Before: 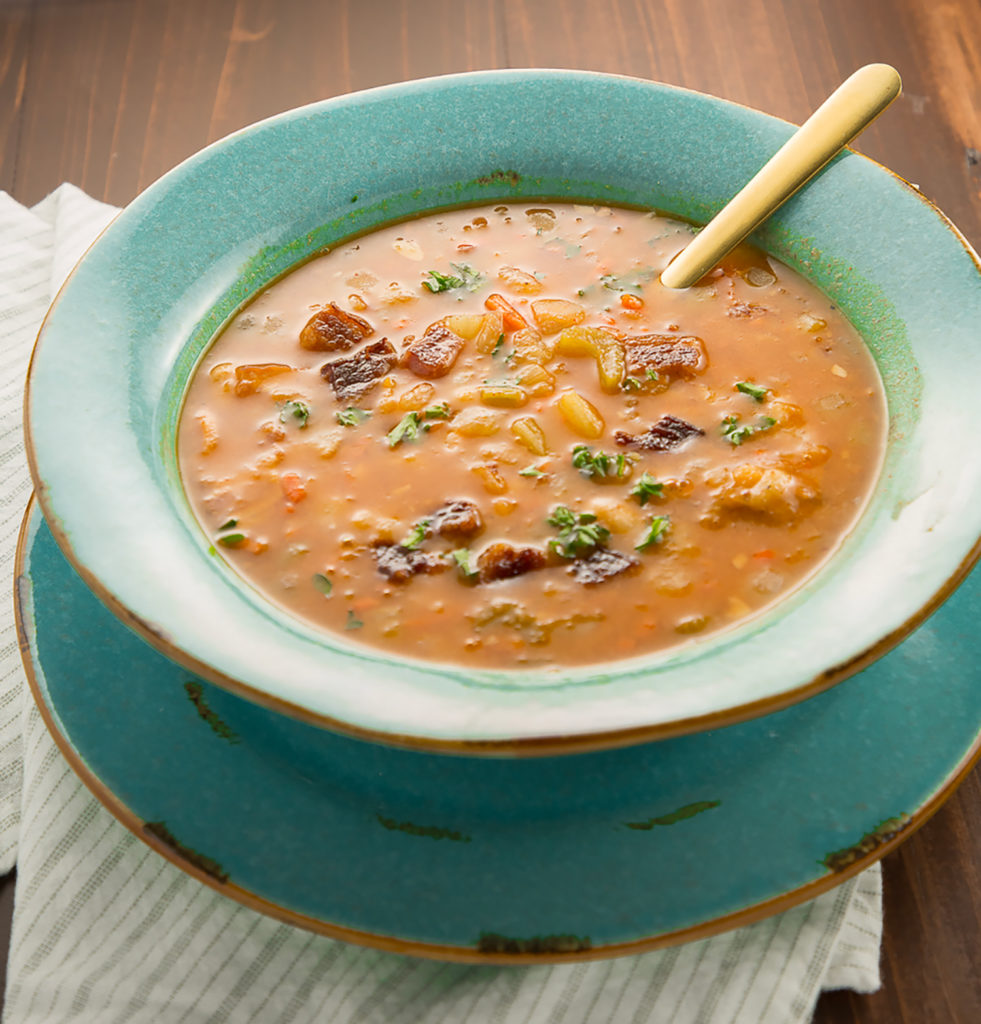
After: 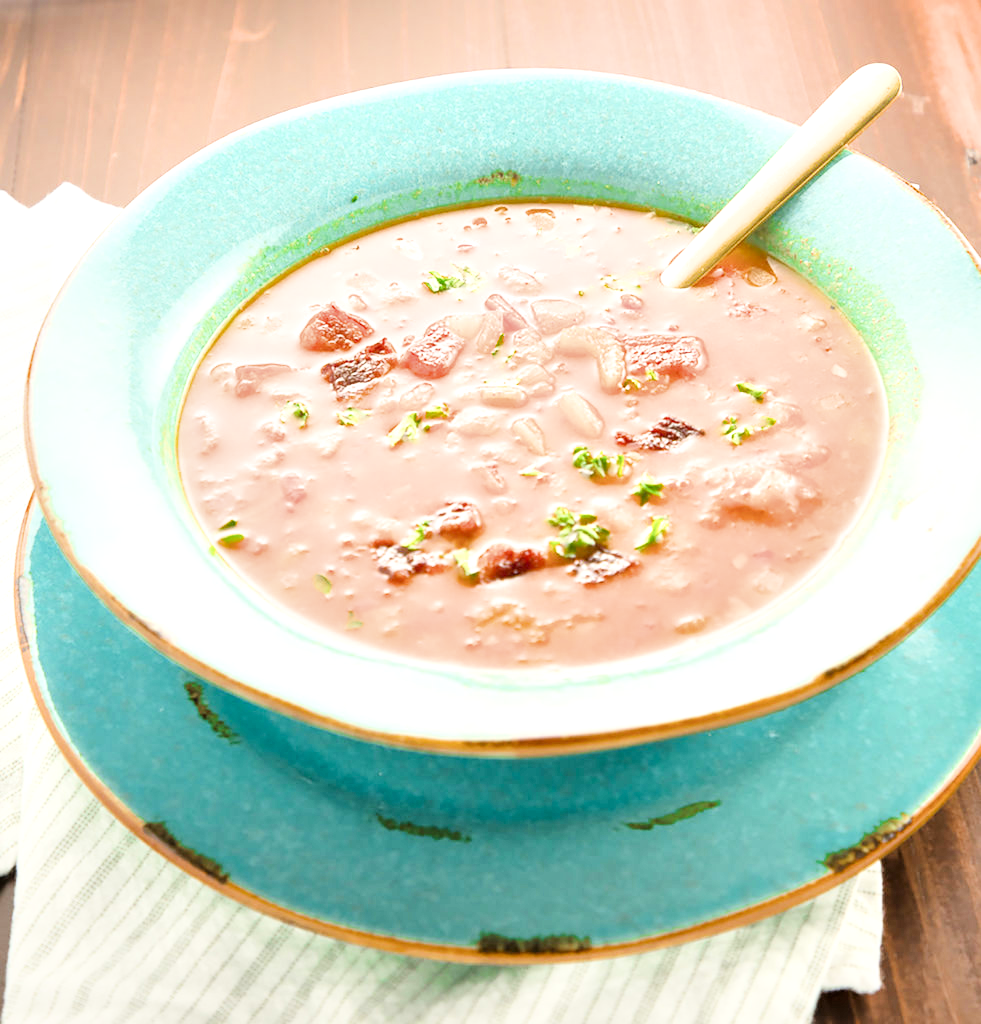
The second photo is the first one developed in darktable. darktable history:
filmic rgb: black relative exposure -7.65 EV, white relative exposure 4.56 EV, hardness 3.61, contrast 1.054
tone equalizer: -8 EV -0.714 EV, -7 EV -0.681 EV, -6 EV -0.626 EV, -5 EV -0.366 EV, -3 EV 0.394 EV, -2 EV 0.6 EV, -1 EV 0.685 EV, +0 EV 0.774 EV, mask exposure compensation -0.49 EV
local contrast: mode bilateral grid, contrast 20, coarseness 50, detail 150%, midtone range 0.2
exposure: black level correction 0, exposure 1.673 EV, compensate highlight preservation false
